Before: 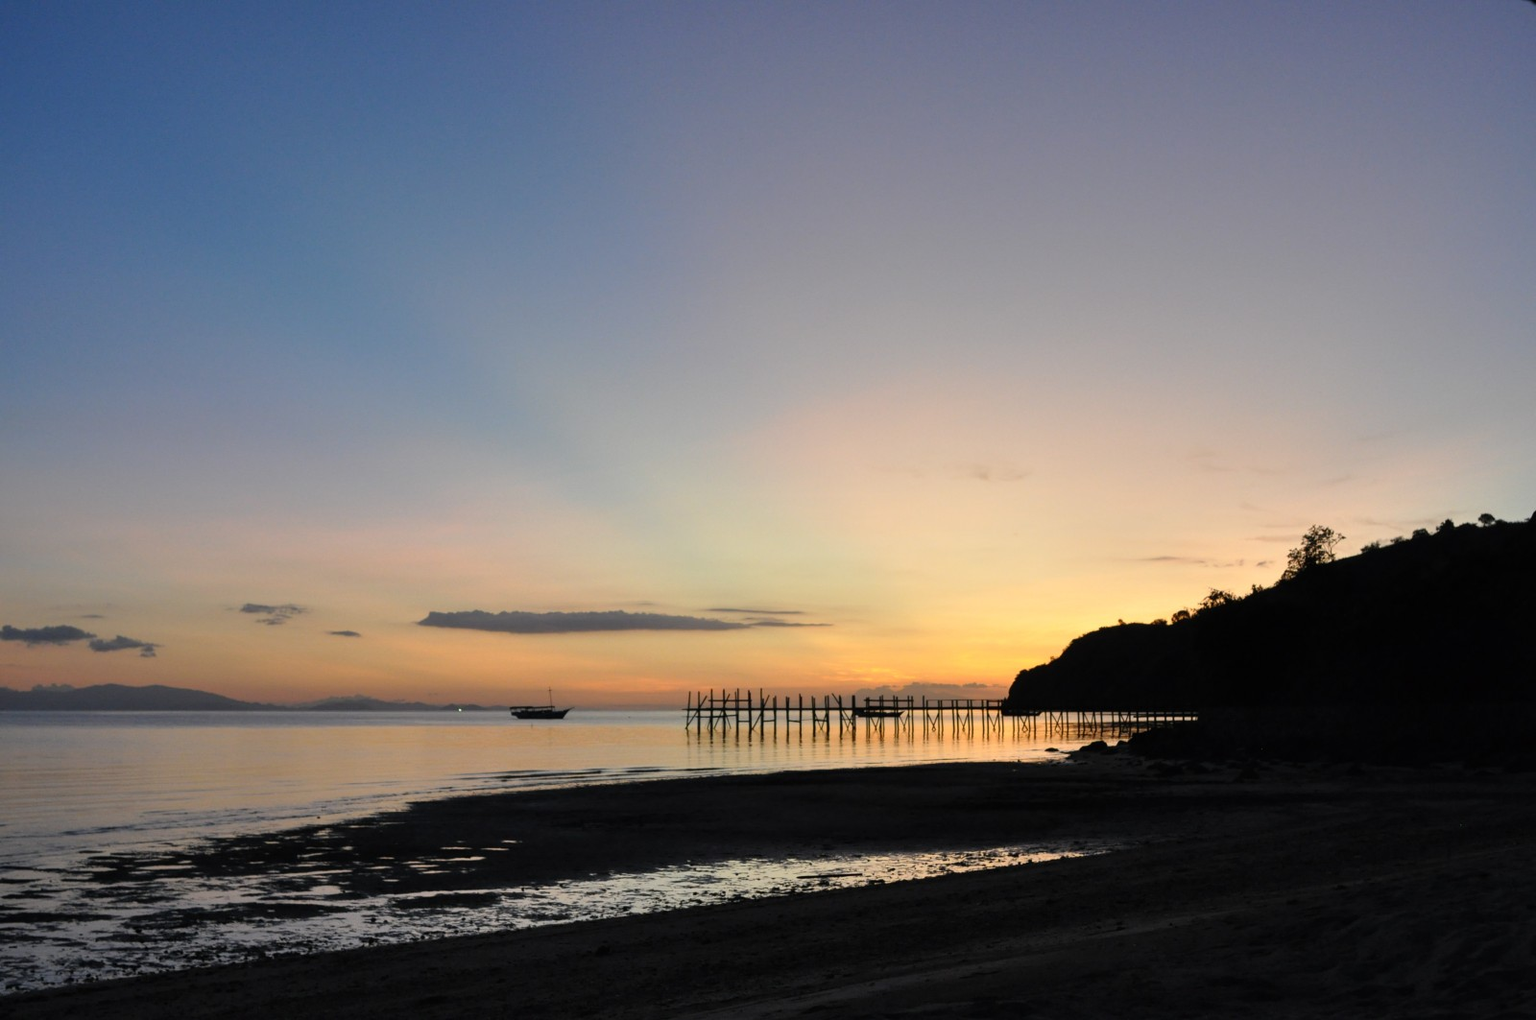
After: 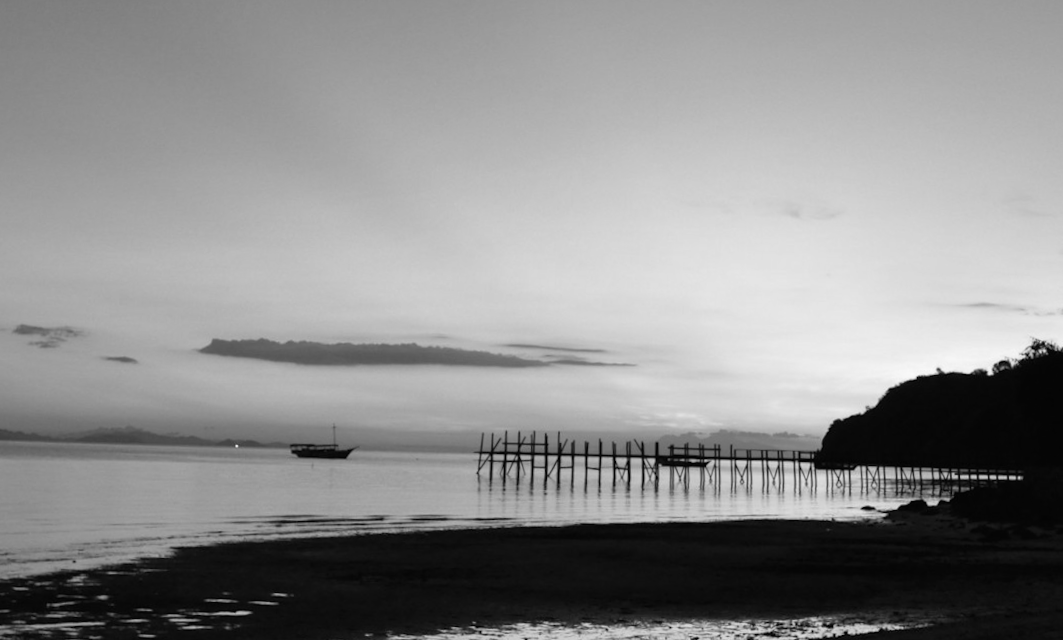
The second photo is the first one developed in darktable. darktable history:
crop and rotate: angle -3.37°, left 9.79%, top 20.73%, right 12.42%, bottom 11.82%
color balance: mode lift, gamma, gain (sRGB), lift [0.997, 0.979, 1.021, 1.011], gamma [1, 1.084, 0.916, 0.998], gain [1, 0.87, 1.13, 1.101], contrast 4.55%, contrast fulcrum 38.24%, output saturation 104.09%
rotate and perspective: rotation -1.68°, lens shift (vertical) -0.146, crop left 0.049, crop right 0.912, crop top 0.032, crop bottom 0.96
monochrome: on, module defaults
